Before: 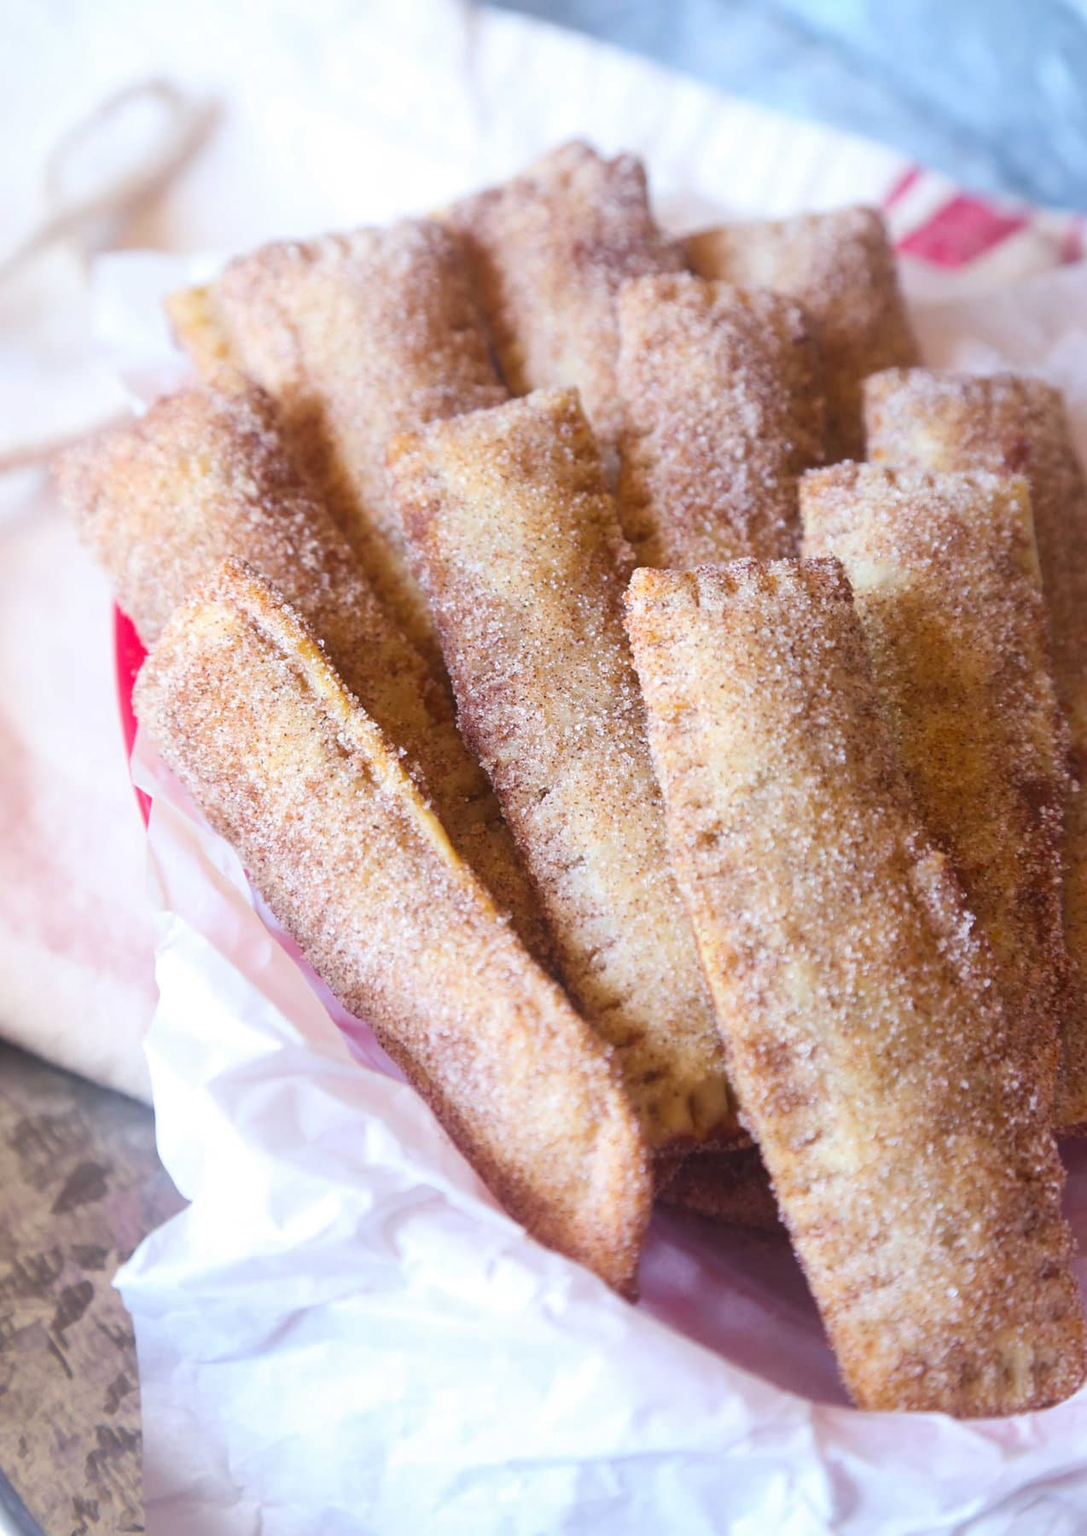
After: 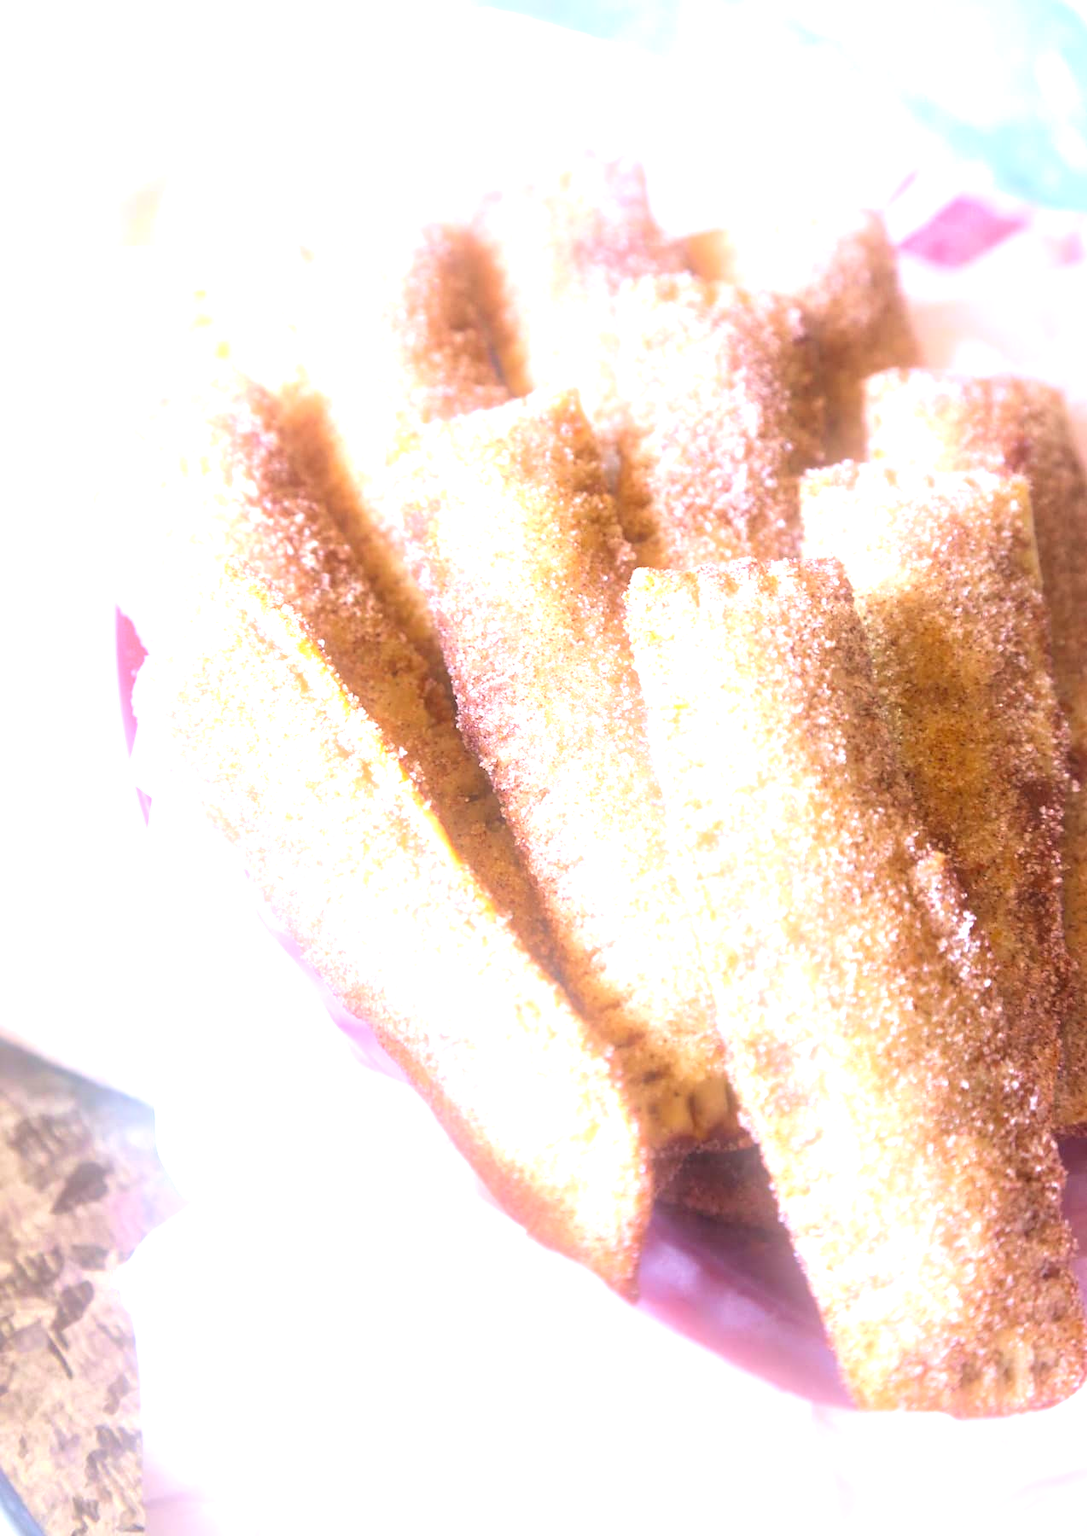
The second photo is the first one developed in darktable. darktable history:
exposure: black level correction 0, exposure 1.2 EV, compensate highlight preservation false
velvia: strength 17%
bloom: size 9%, threshold 100%, strength 7%
